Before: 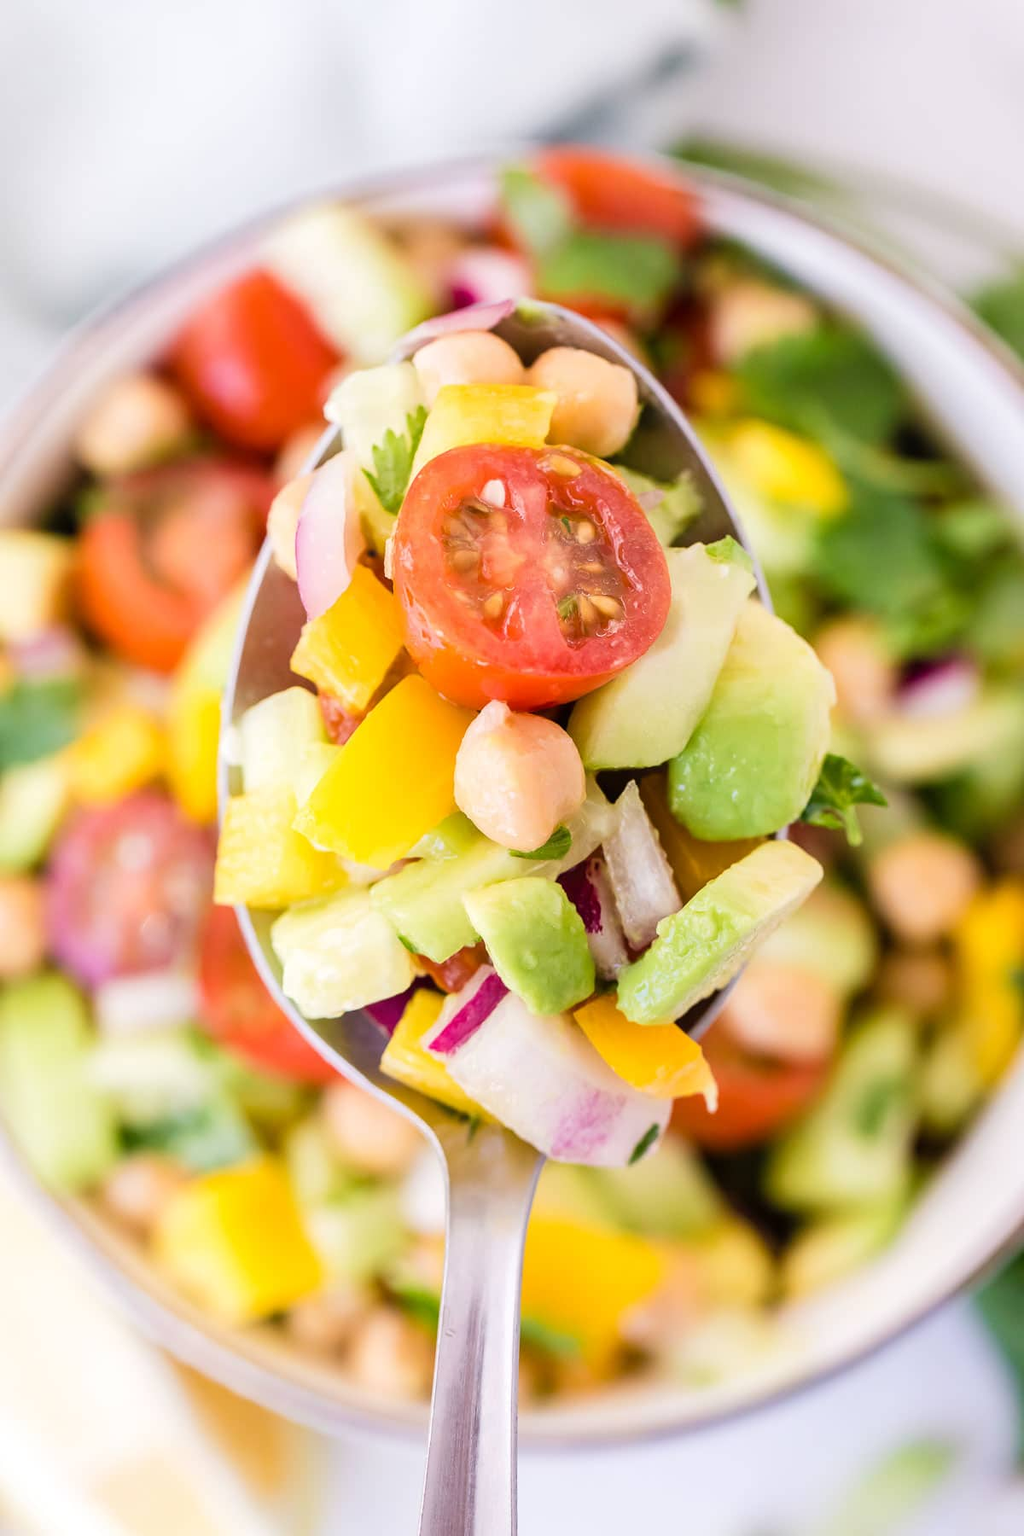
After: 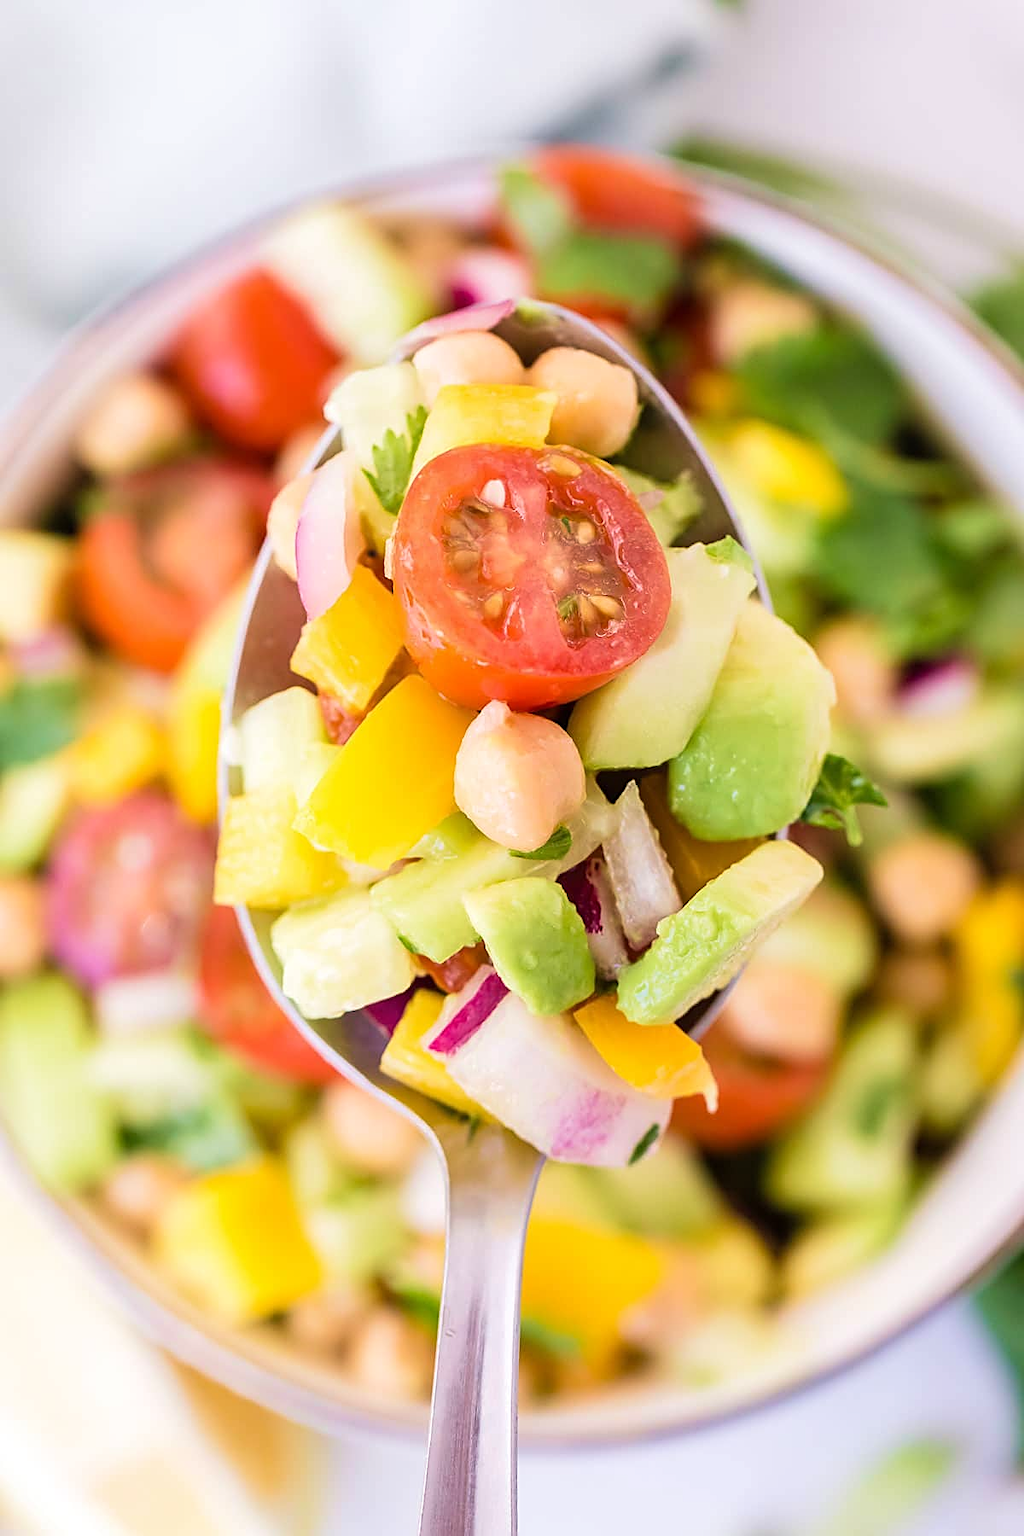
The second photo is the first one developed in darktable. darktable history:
color correction: highlights a* -0.108, highlights b* 0.075
sharpen: on, module defaults
velvia: on, module defaults
